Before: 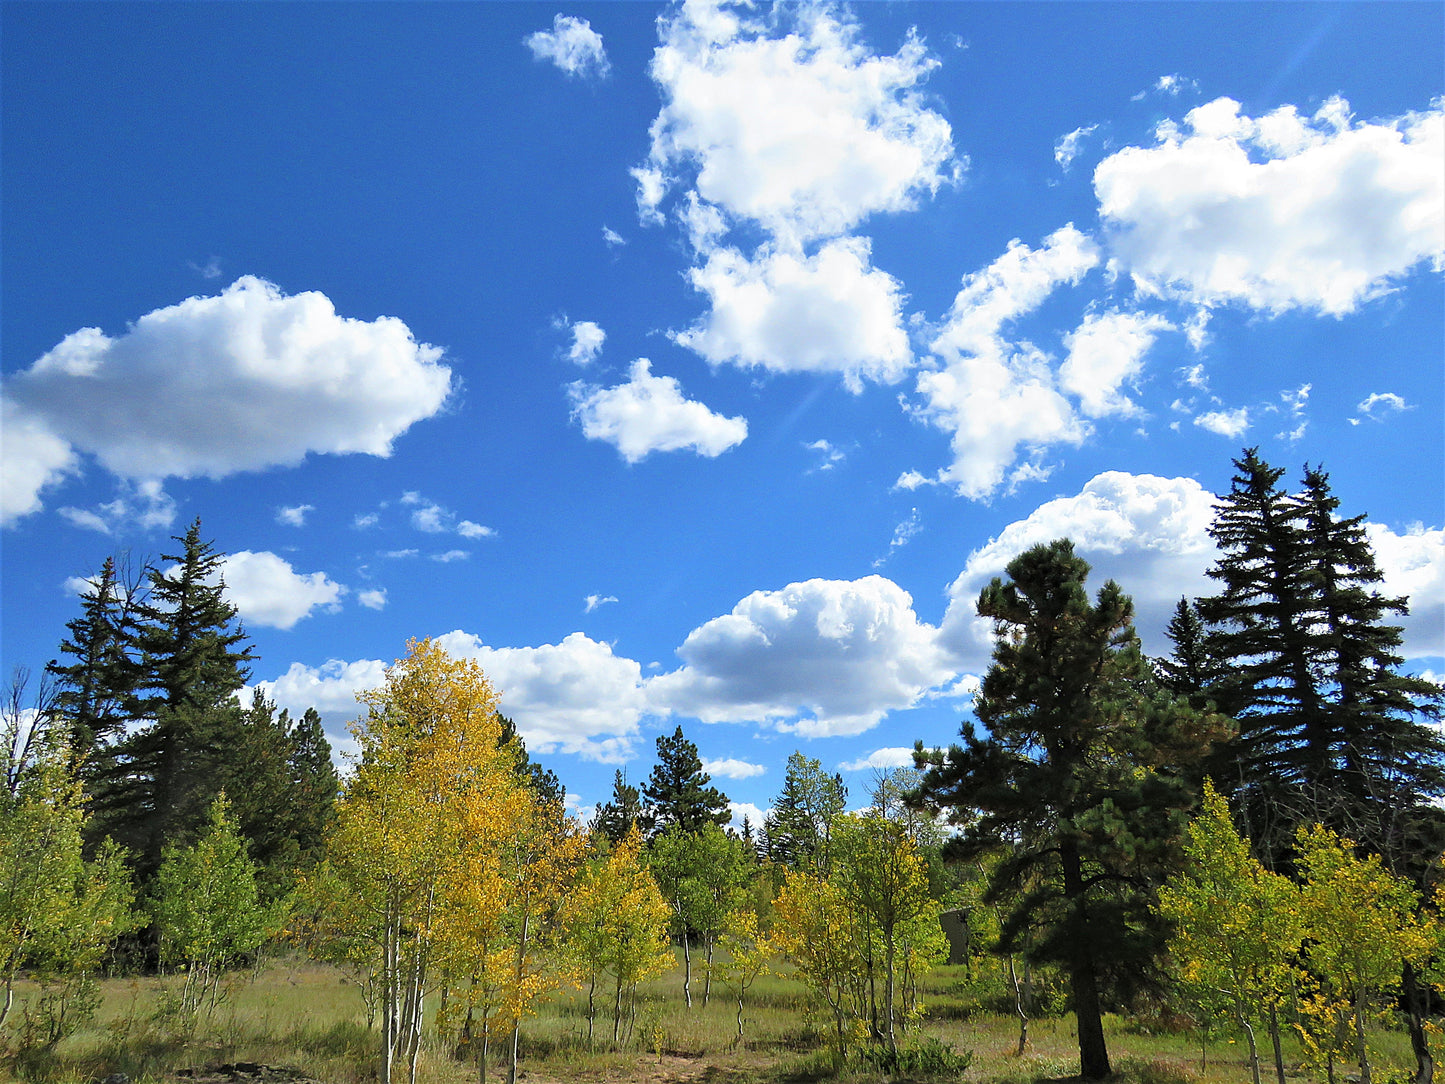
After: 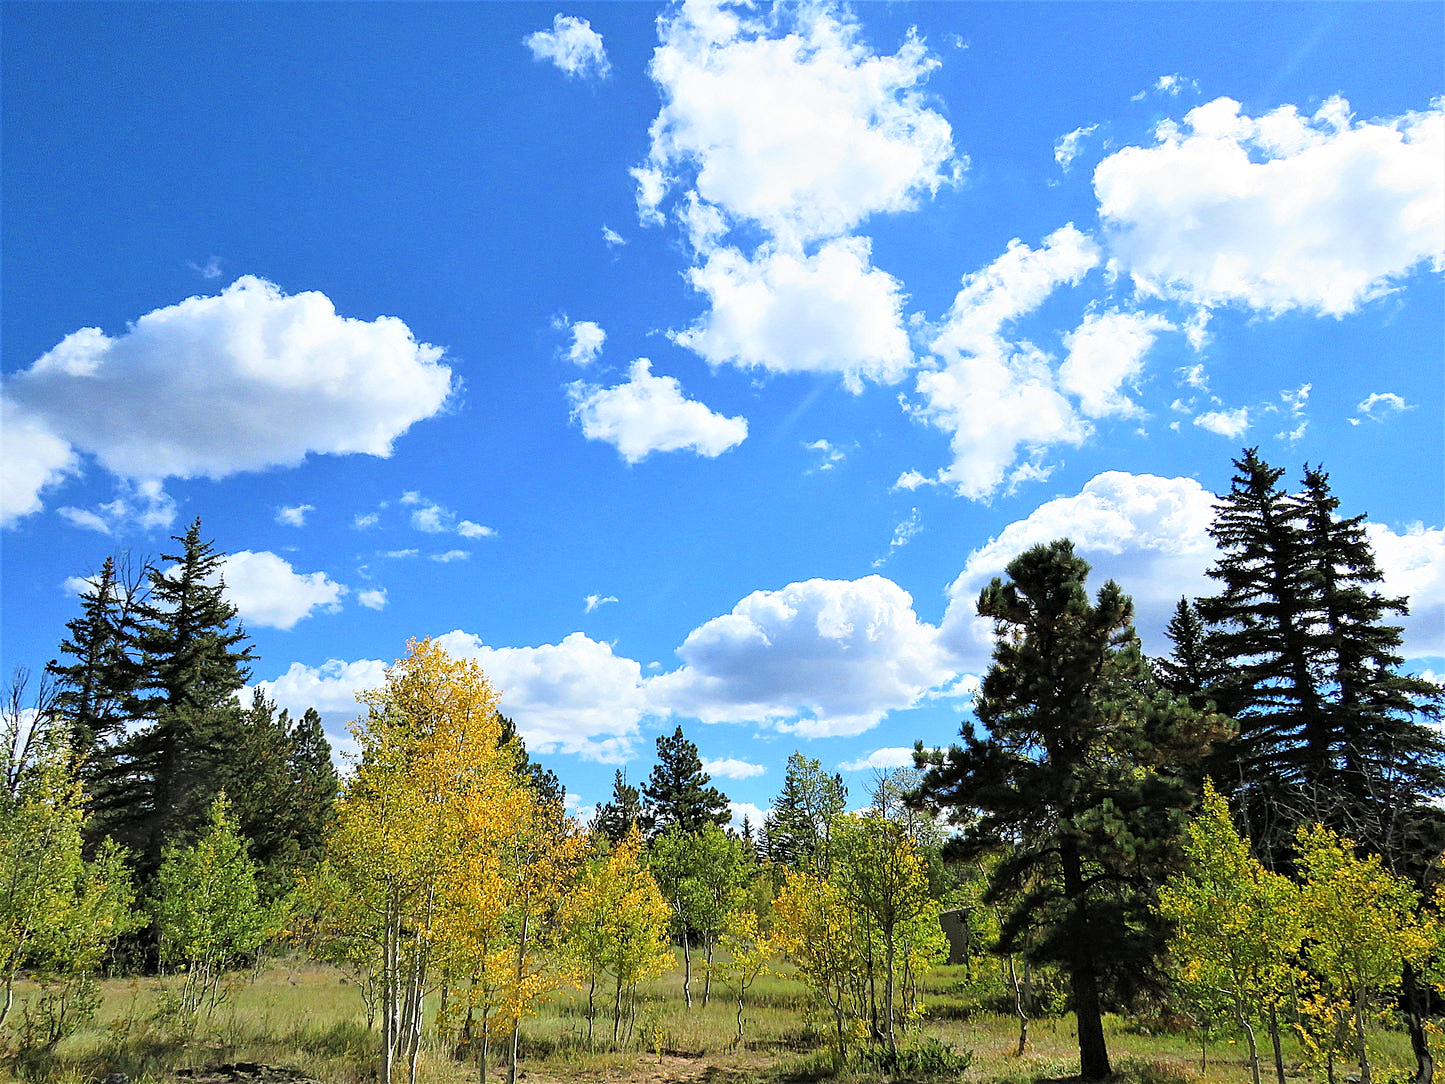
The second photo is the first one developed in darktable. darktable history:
contrast equalizer: y [[0.5, 0.5, 0.5, 0.512, 0.552, 0.62], [0.5 ×6], [0.5 ×4, 0.504, 0.553], [0 ×6], [0 ×6]]
tone curve: curves: ch0 [(0, 0) (0.004, 0.001) (0.133, 0.112) (0.325, 0.362) (0.832, 0.893) (1, 1)], color space Lab, linked channels, preserve colors none
